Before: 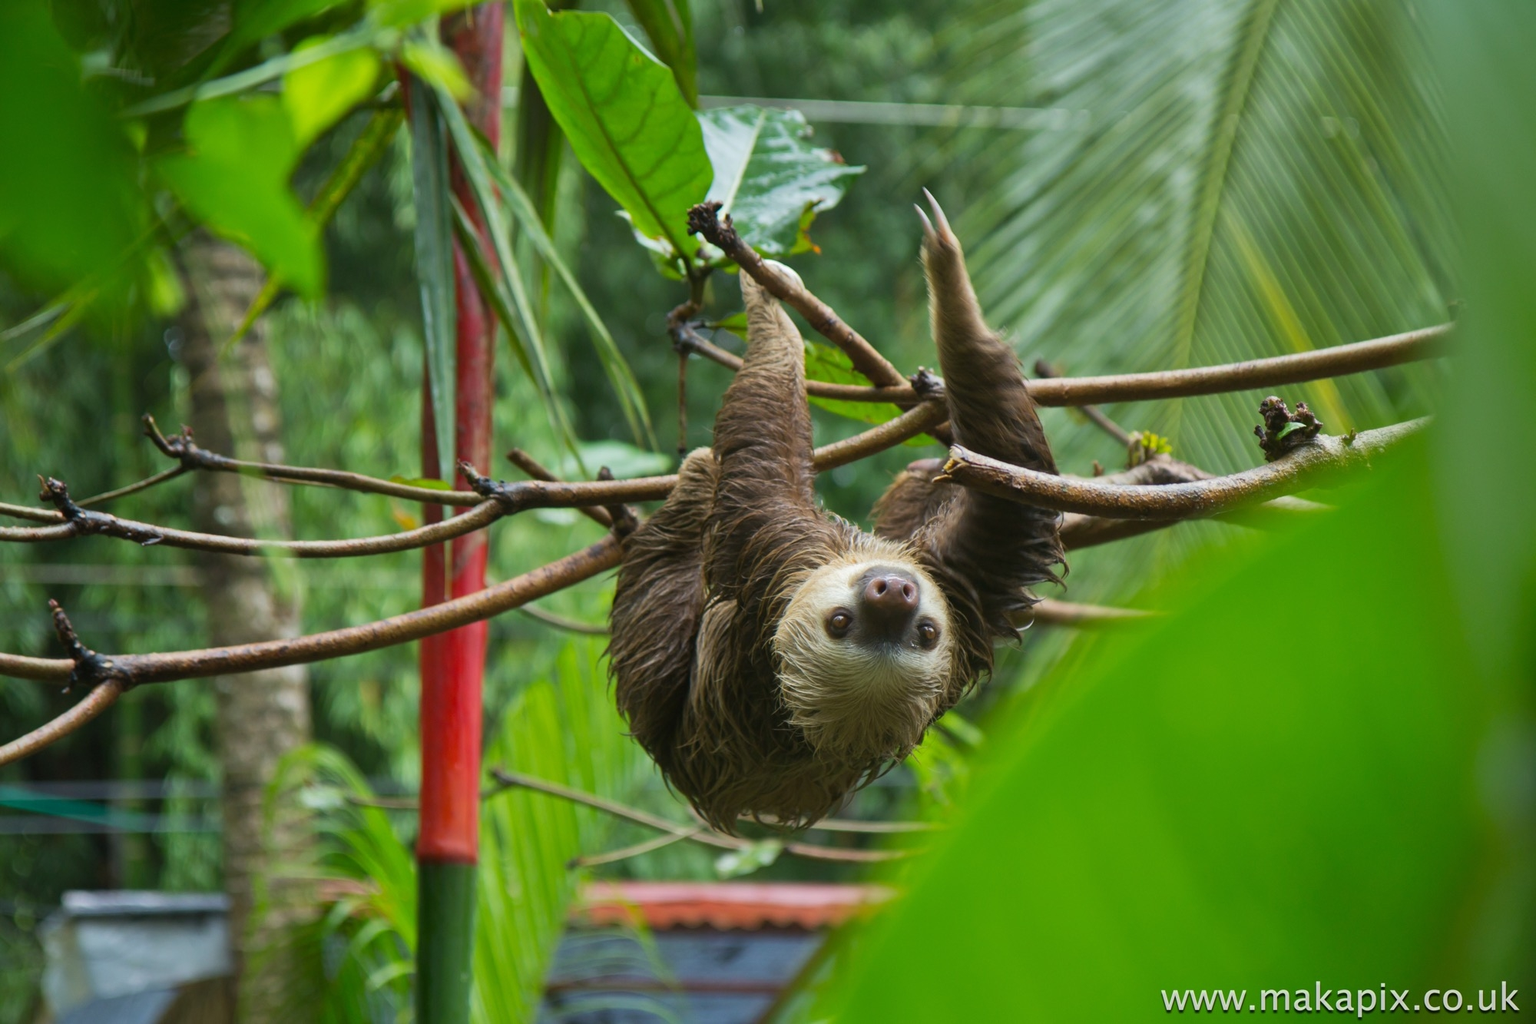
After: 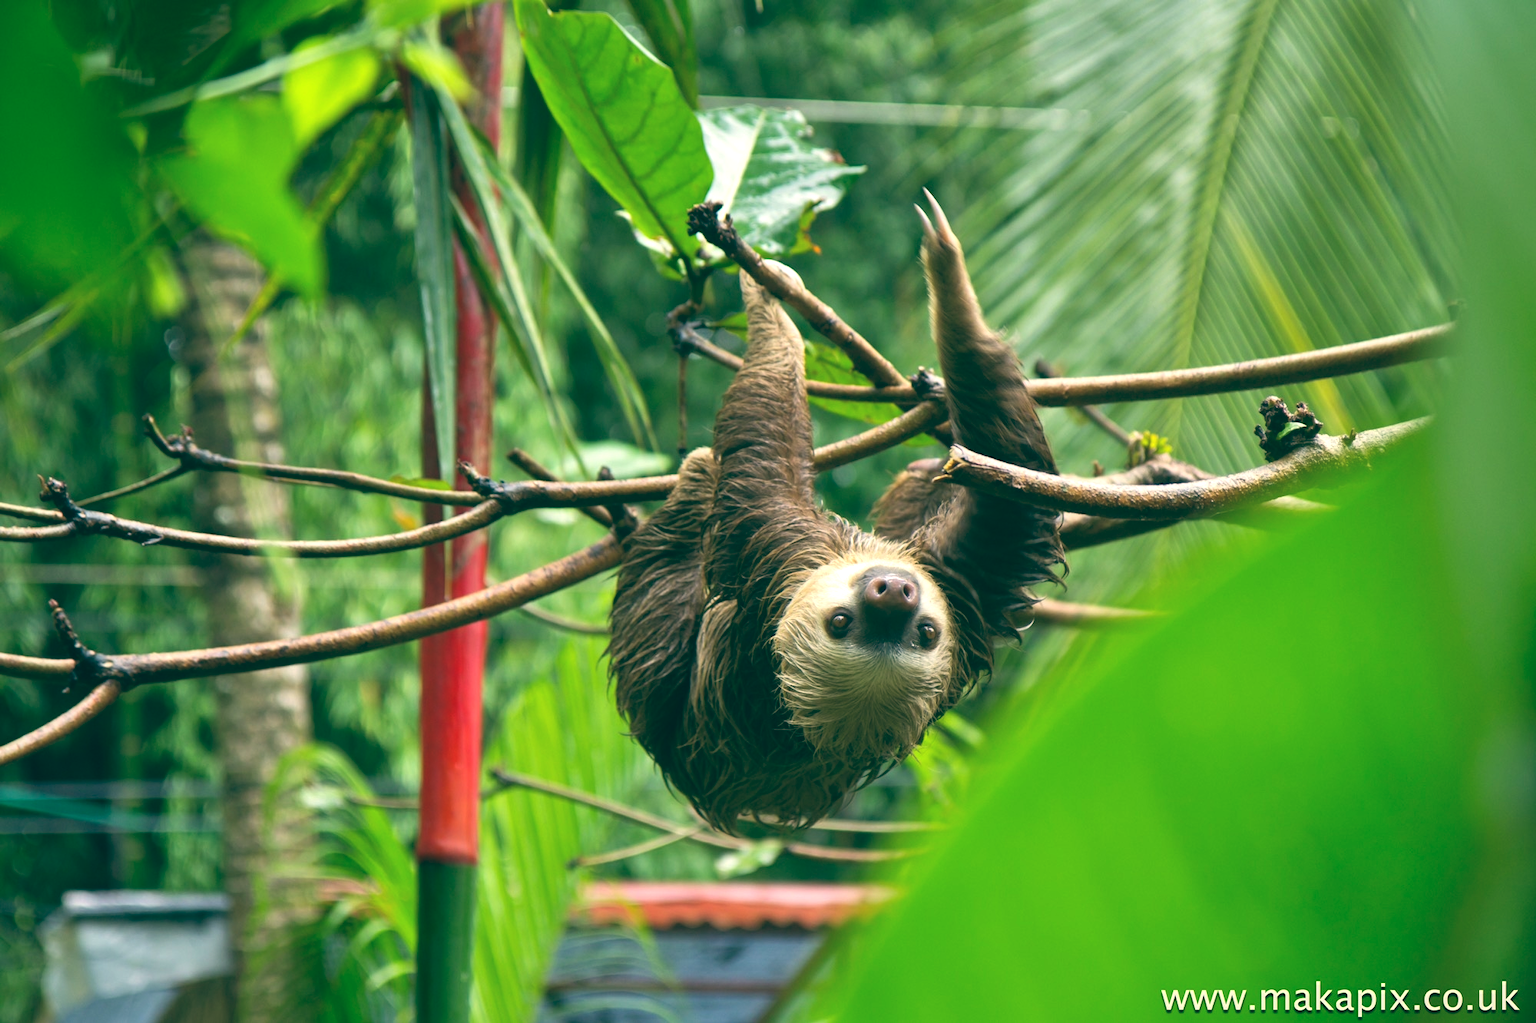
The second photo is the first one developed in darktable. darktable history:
exposure: exposure 0.564 EV, compensate highlight preservation false
color balance: lift [1.005, 0.99, 1.007, 1.01], gamma [1, 0.979, 1.011, 1.021], gain [0.923, 1.098, 1.025, 0.902], input saturation 90.45%, contrast 7.73%, output saturation 105.91%
